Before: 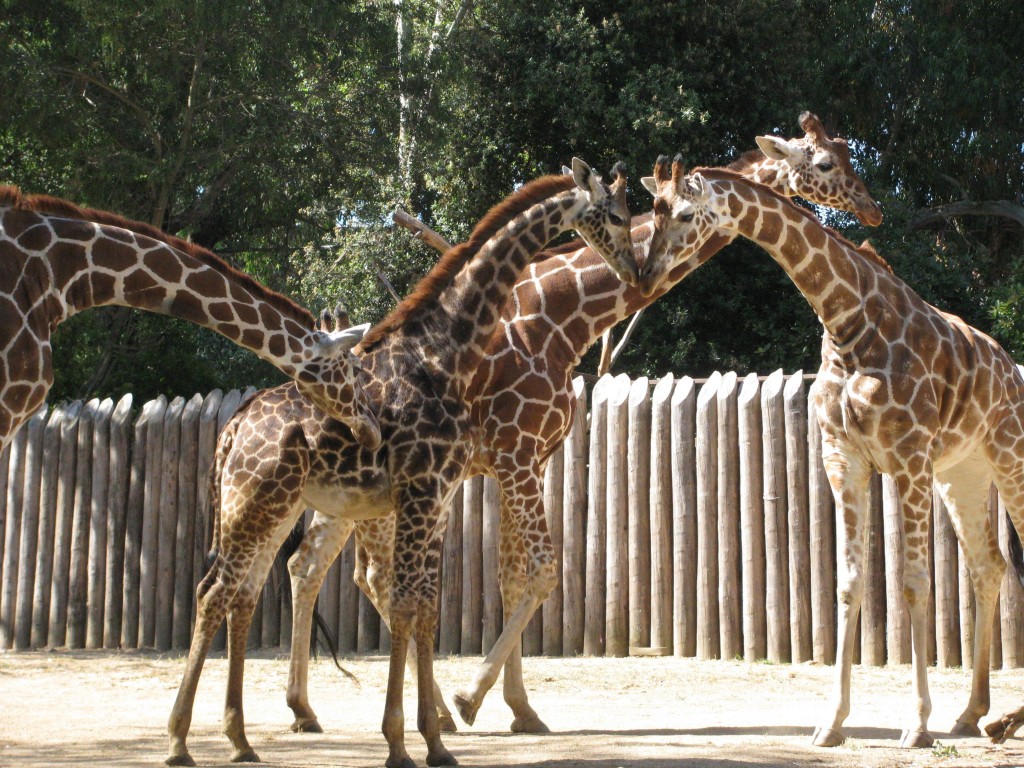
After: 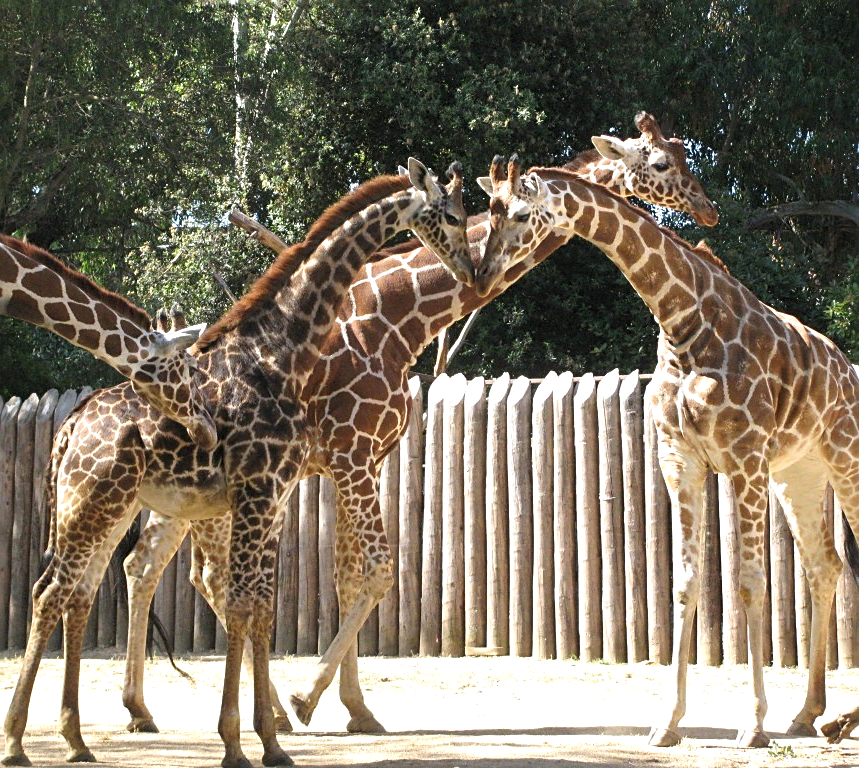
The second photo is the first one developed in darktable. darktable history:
crop: left 16.108%
sharpen: on, module defaults
exposure: exposure 0.377 EV, compensate exposure bias true, compensate highlight preservation false
